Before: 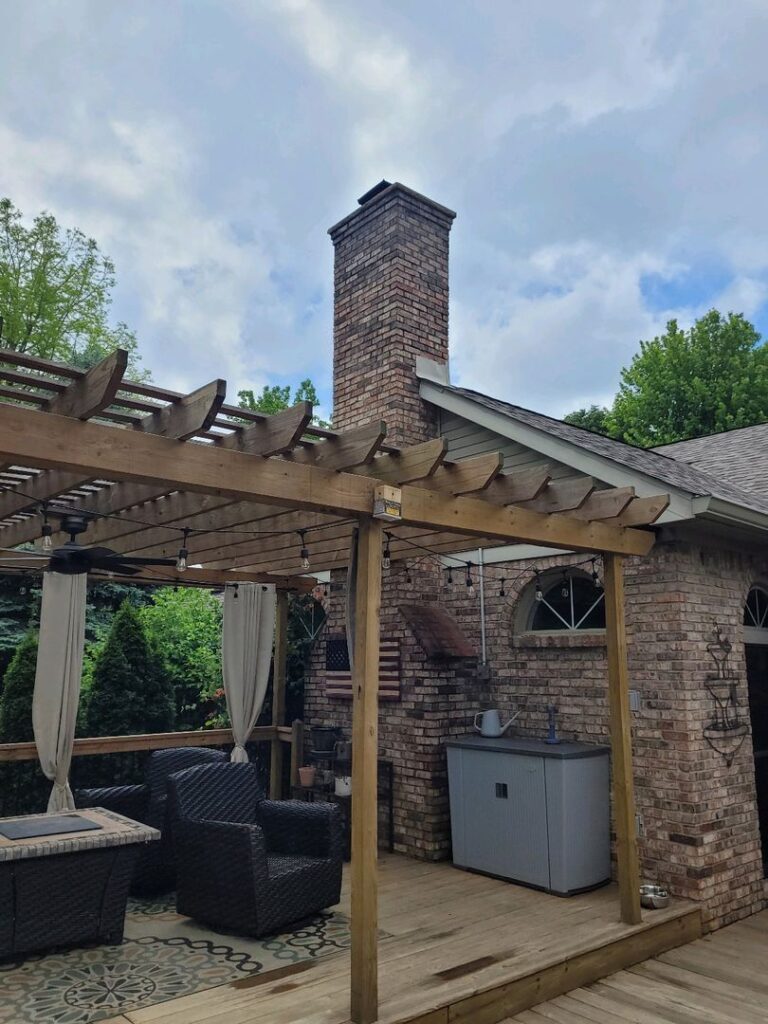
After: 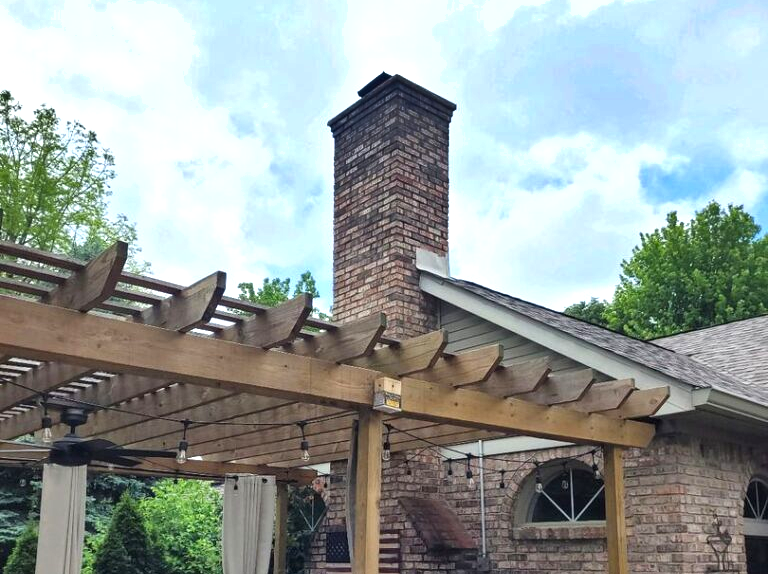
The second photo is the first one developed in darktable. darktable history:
exposure: black level correction 0, exposure 0.9 EV, compensate highlight preservation false
shadows and highlights: shadows 25, highlights -48, soften with gaussian
crop and rotate: top 10.605%, bottom 33.274%
